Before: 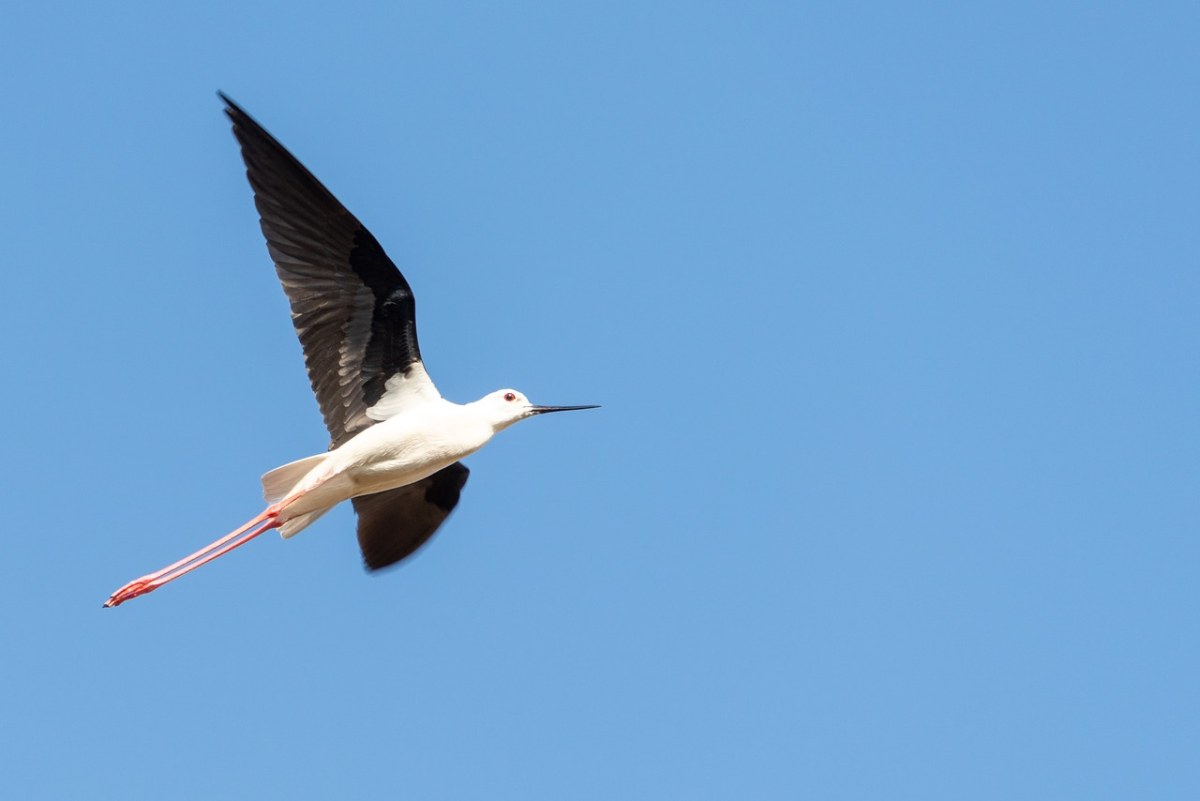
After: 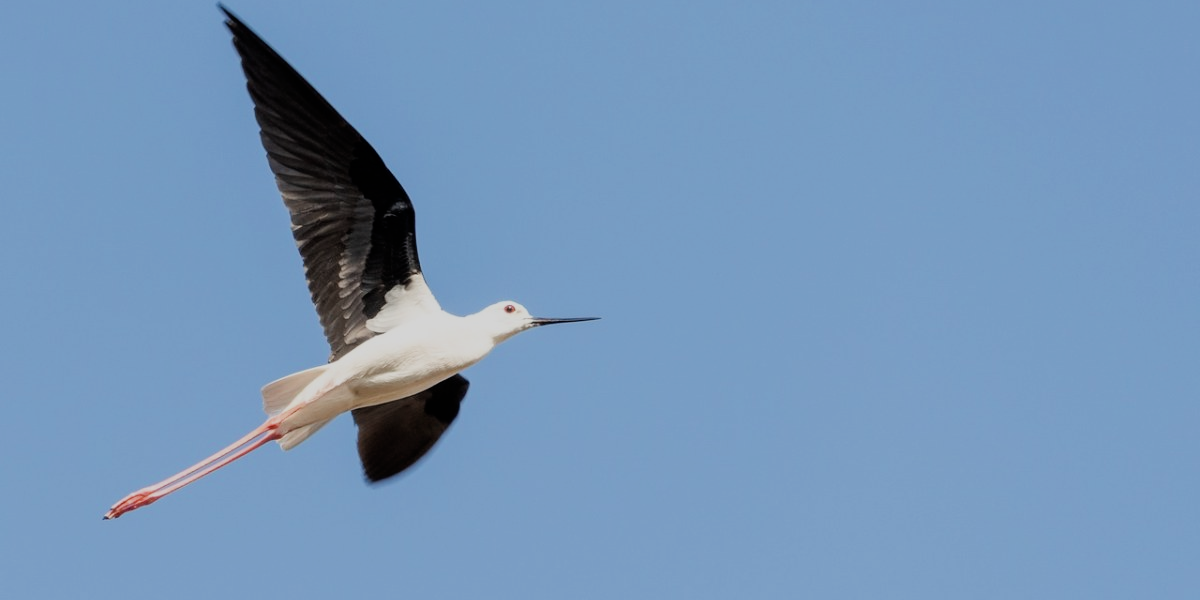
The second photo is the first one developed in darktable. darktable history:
exposure: exposure -0.003 EV, compensate highlight preservation false
crop: top 11.043%, bottom 13.944%
color zones: curves: ch0 [(0, 0.5) (0.143, 0.5) (0.286, 0.5) (0.429, 0.504) (0.571, 0.5) (0.714, 0.509) (0.857, 0.5) (1, 0.5)]; ch1 [(0, 0.425) (0.143, 0.425) (0.286, 0.375) (0.429, 0.405) (0.571, 0.5) (0.714, 0.47) (0.857, 0.425) (1, 0.435)]; ch2 [(0, 0.5) (0.143, 0.5) (0.286, 0.5) (0.429, 0.517) (0.571, 0.5) (0.714, 0.51) (0.857, 0.5) (1, 0.5)]
filmic rgb: black relative exposure -7.65 EV, white relative exposure 4.56 EV, threshold 3 EV, hardness 3.61, enable highlight reconstruction true
